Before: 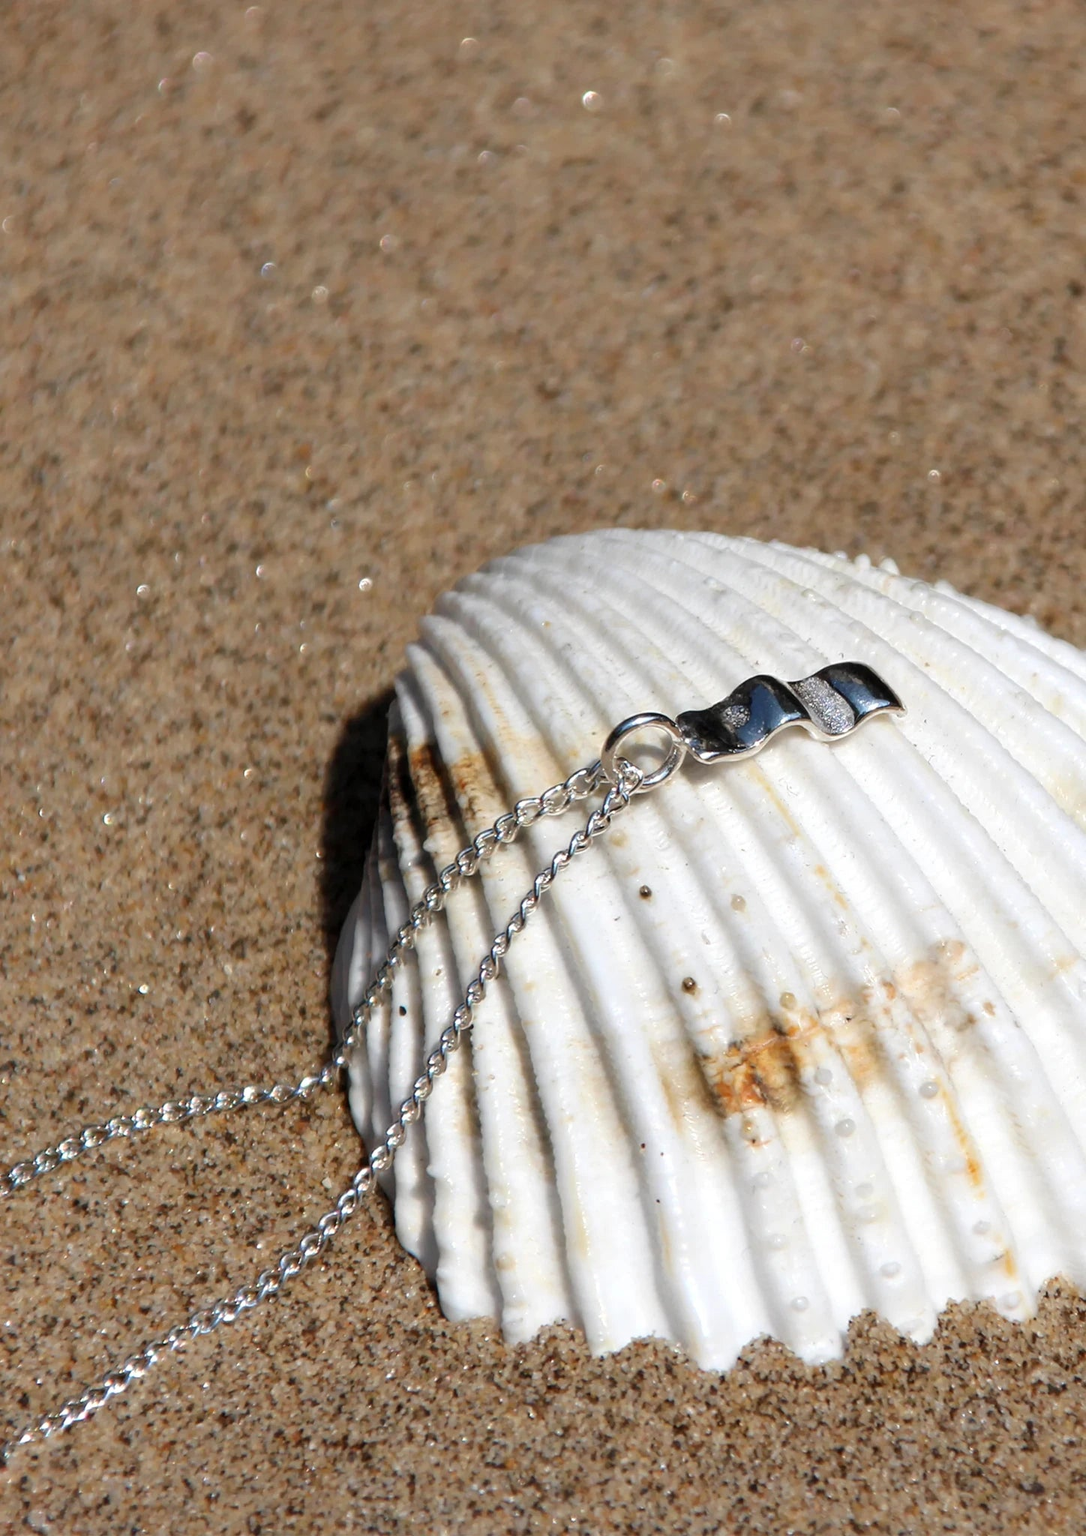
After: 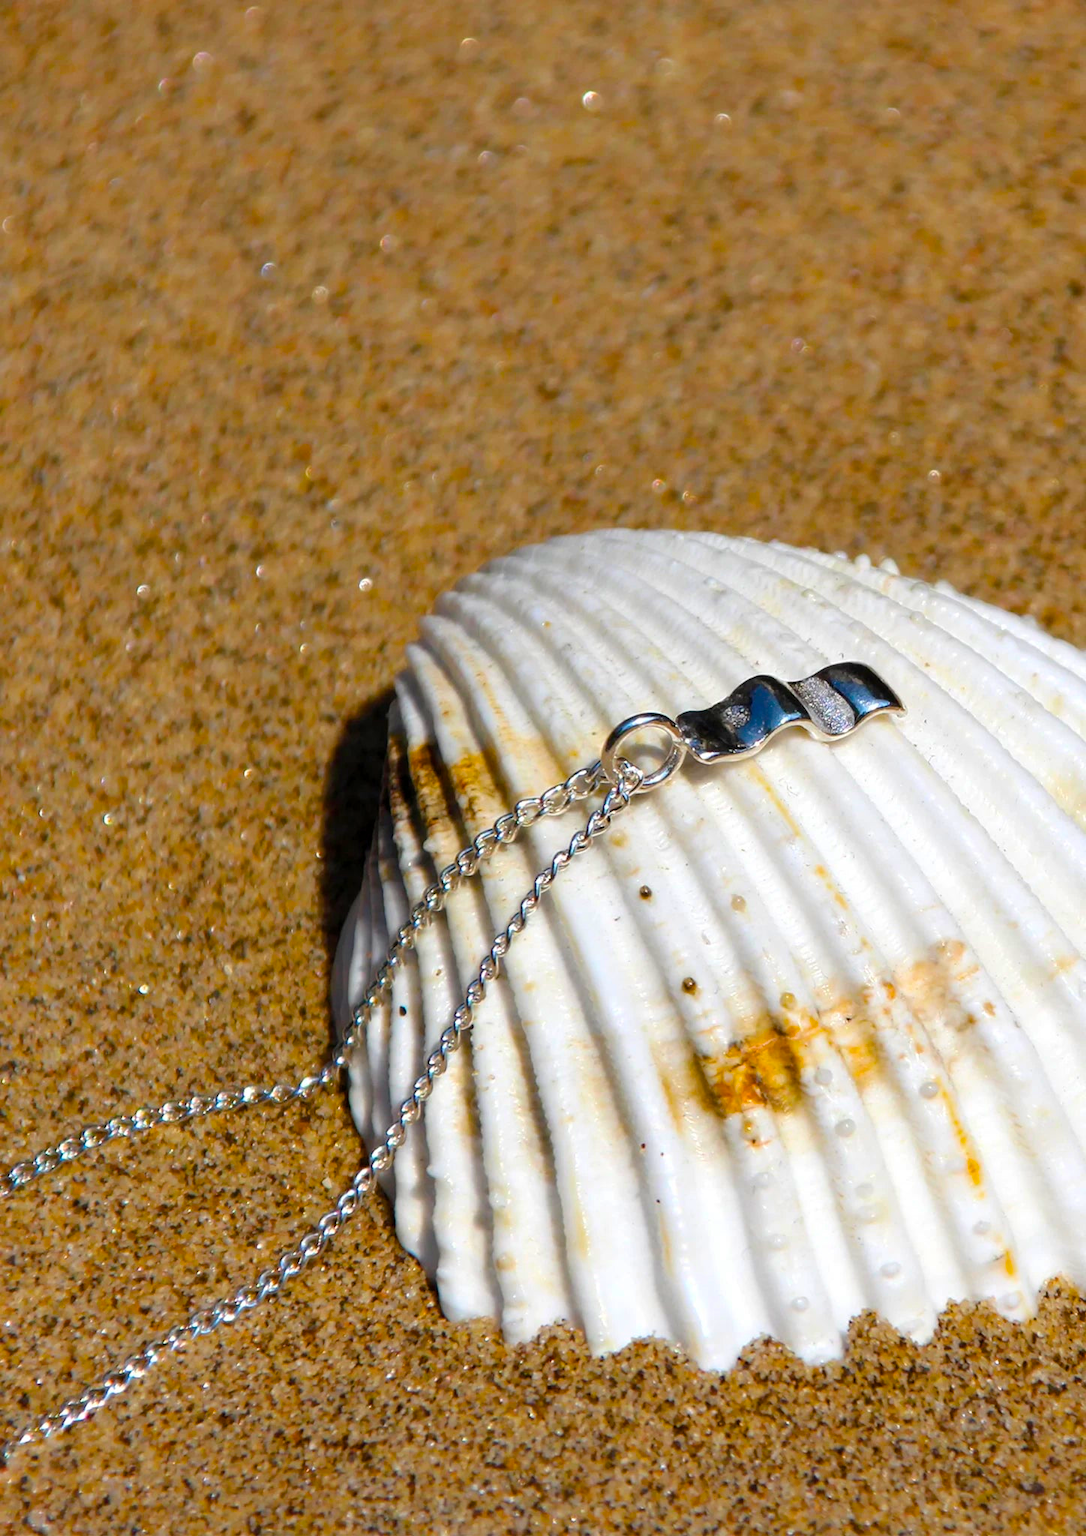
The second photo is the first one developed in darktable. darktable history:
color balance rgb: perceptual saturation grading › global saturation 100%
color zones: curves: ch1 [(0.077, 0.436) (0.25, 0.5) (0.75, 0.5)]
